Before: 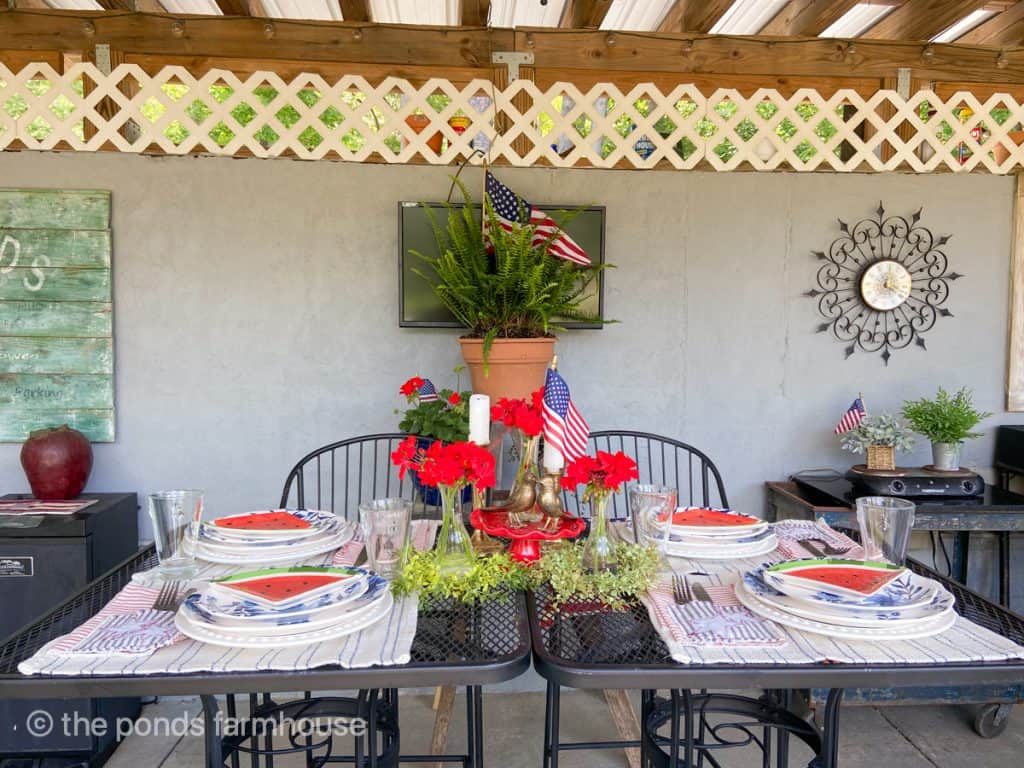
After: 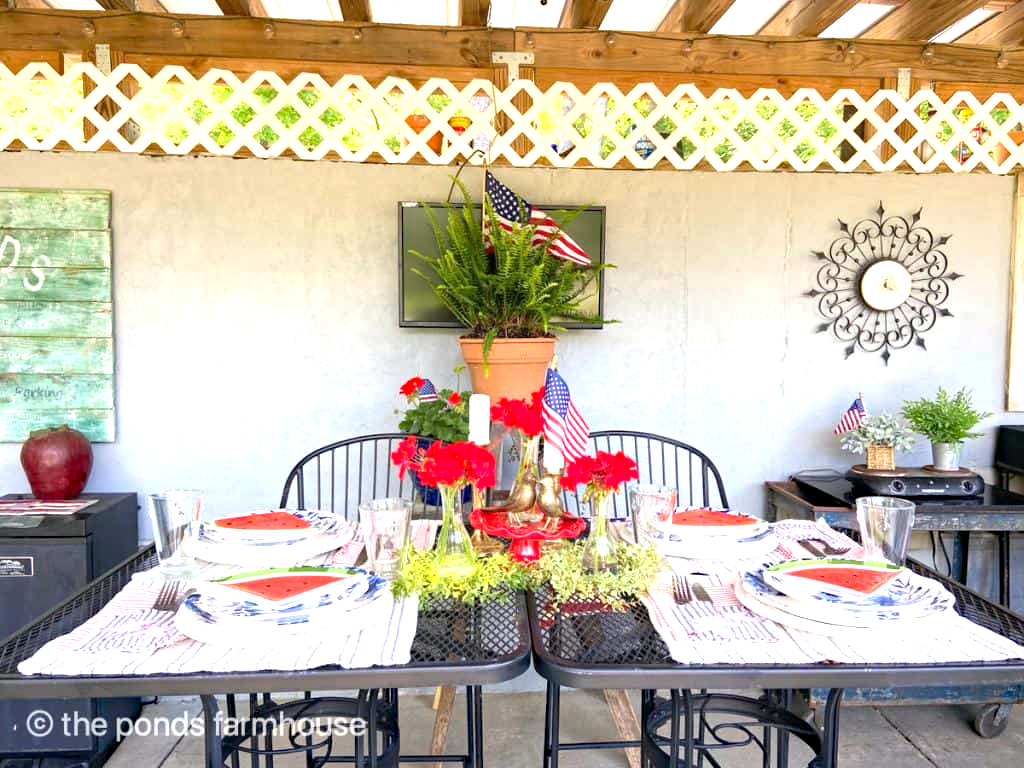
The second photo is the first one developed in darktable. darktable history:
haze removal: compatibility mode true, adaptive false
exposure: black level correction 0, exposure 1.1 EV, compensate highlight preservation false
